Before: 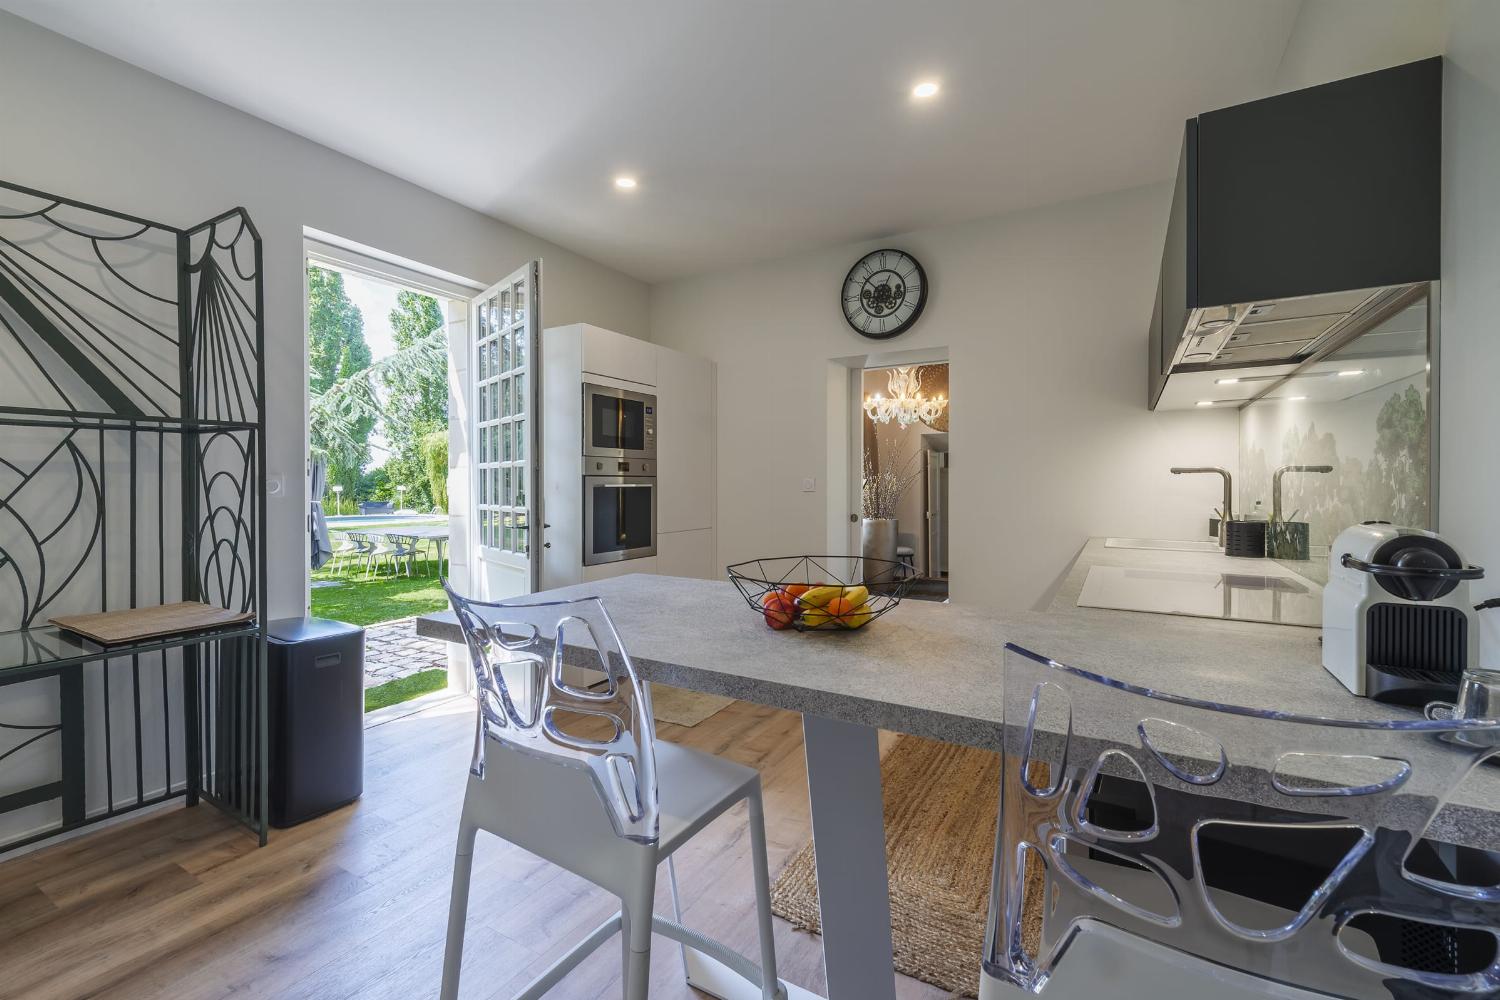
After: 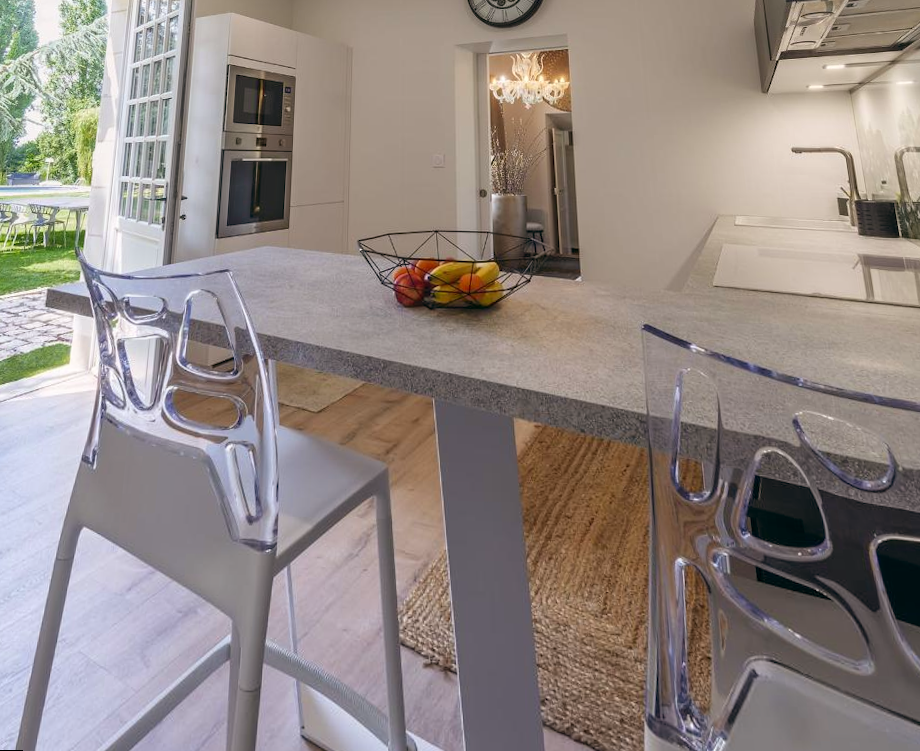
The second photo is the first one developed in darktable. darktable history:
rotate and perspective: rotation 0.72°, lens shift (vertical) -0.352, lens shift (horizontal) -0.051, crop left 0.152, crop right 0.859, crop top 0.019, crop bottom 0.964
crop: left 16.871%, top 22.857%, right 9.116%
color balance: lift [0.998, 0.998, 1.001, 1.002], gamma [0.995, 1.025, 0.992, 0.975], gain [0.995, 1.02, 0.997, 0.98]
